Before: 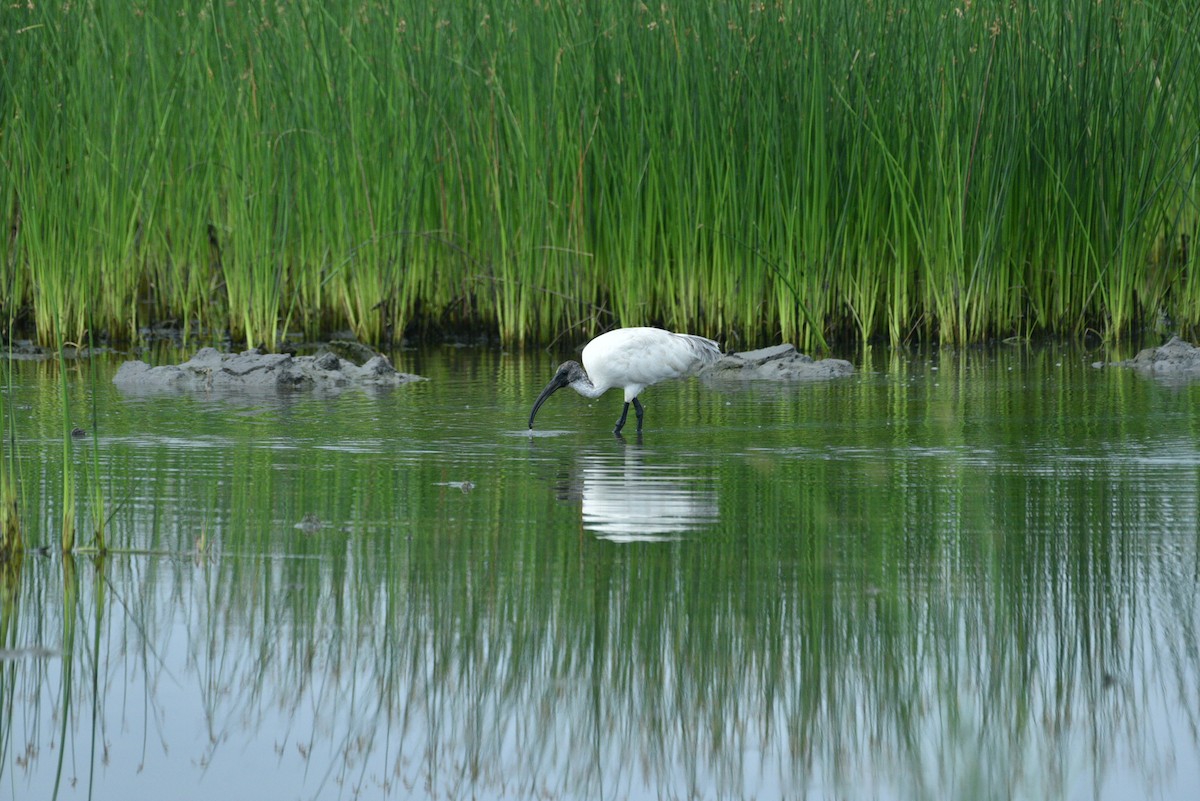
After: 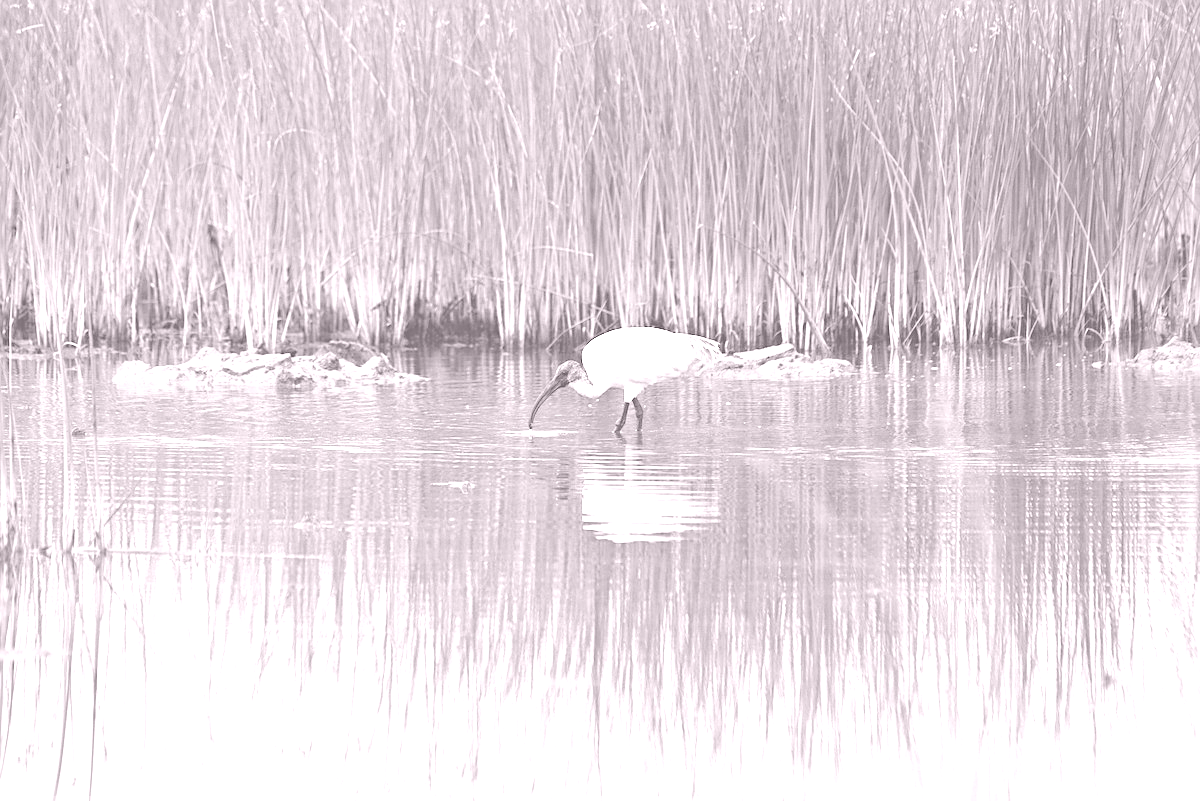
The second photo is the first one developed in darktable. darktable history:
sharpen: on, module defaults
colorize: hue 25.2°, saturation 83%, source mix 82%, lightness 79%, version 1
exposure: black level correction 0.005, exposure 0.286 EV, compensate highlight preservation false
